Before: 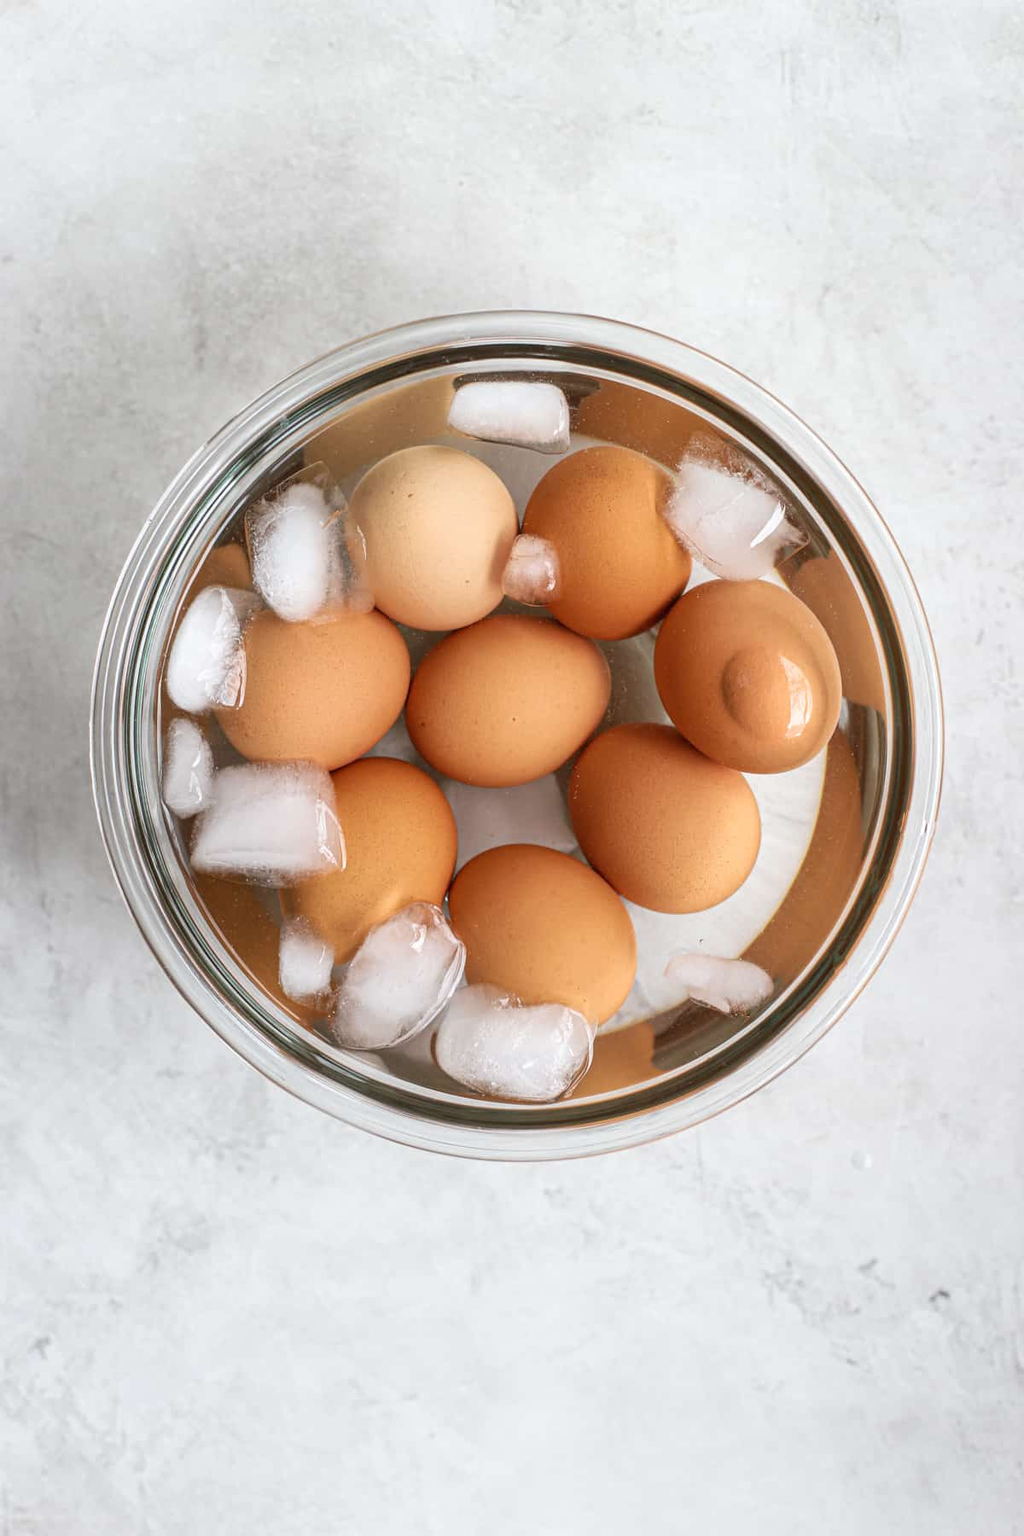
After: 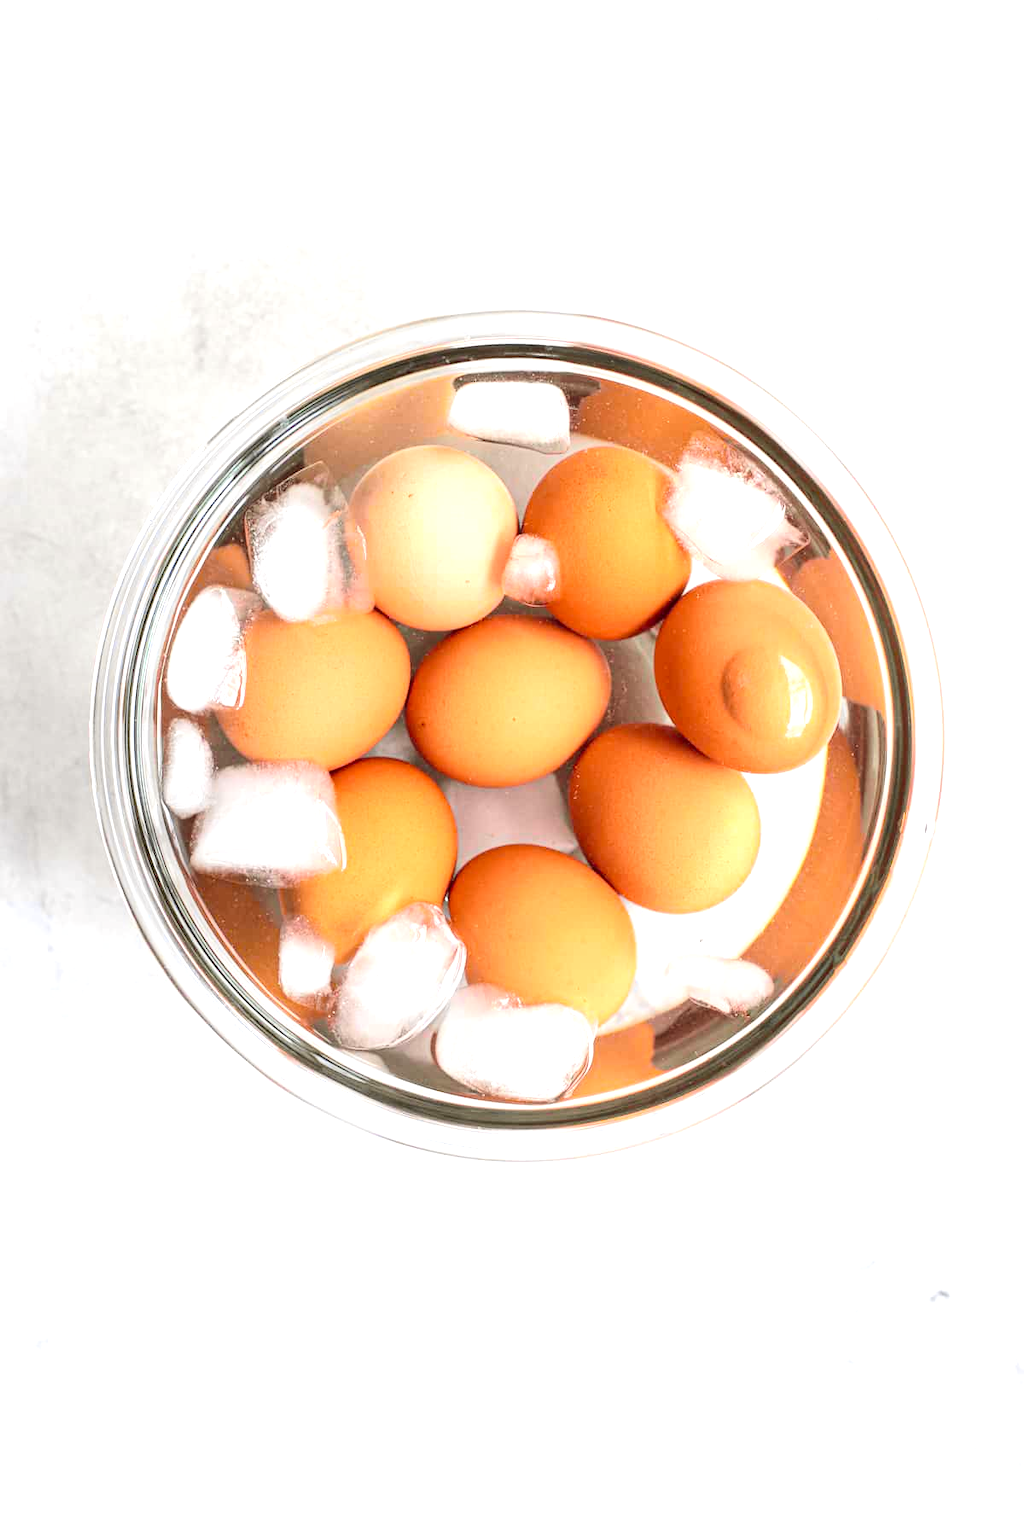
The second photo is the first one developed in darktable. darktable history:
exposure: black level correction 0, exposure 1.1 EV, compensate exposure bias true, compensate highlight preservation false
tone curve: curves: ch0 [(0, 0) (0.087, 0.054) (0.281, 0.245) (0.506, 0.526) (0.8, 0.824) (0.994, 0.955)]; ch1 [(0, 0) (0.27, 0.195) (0.406, 0.435) (0.452, 0.474) (0.495, 0.5) (0.514, 0.508) (0.563, 0.584) (0.654, 0.689) (1, 1)]; ch2 [(0, 0) (0.269, 0.299) (0.459, 0.441) (0.498, 0.499) (0.523, 0.52) (0.551, 0.549) (0.633, 0.625) (0.659, 0.681) (0.718, 0.764) (1, 1)], color space Lab, independent channels, preserve colors none
